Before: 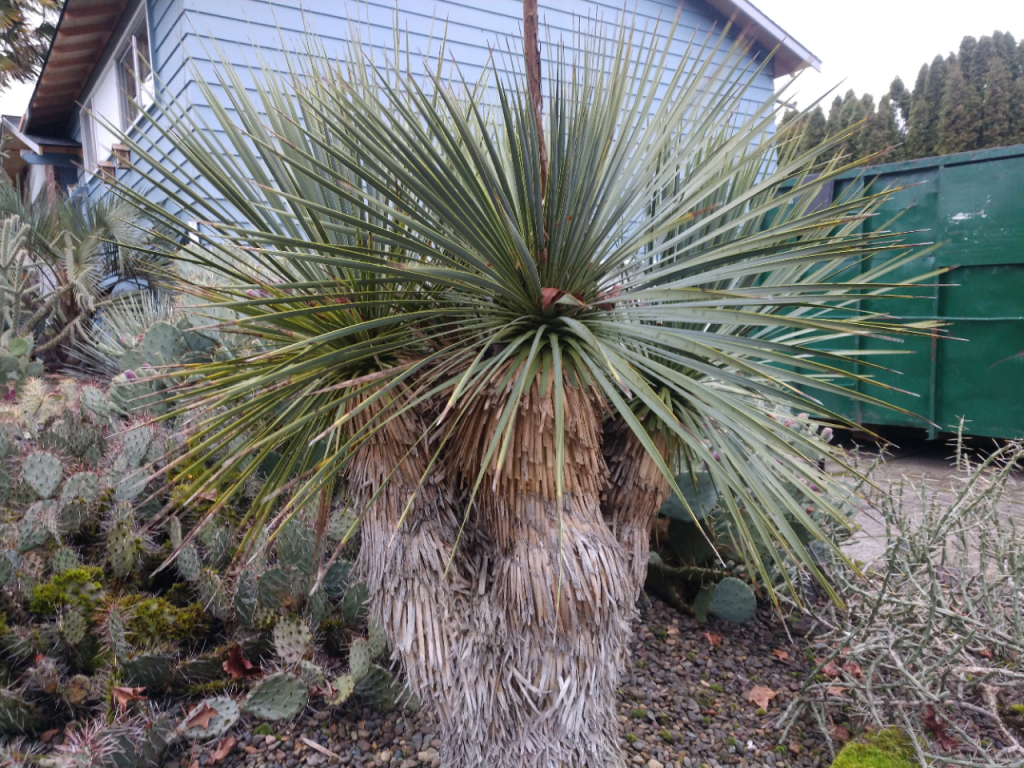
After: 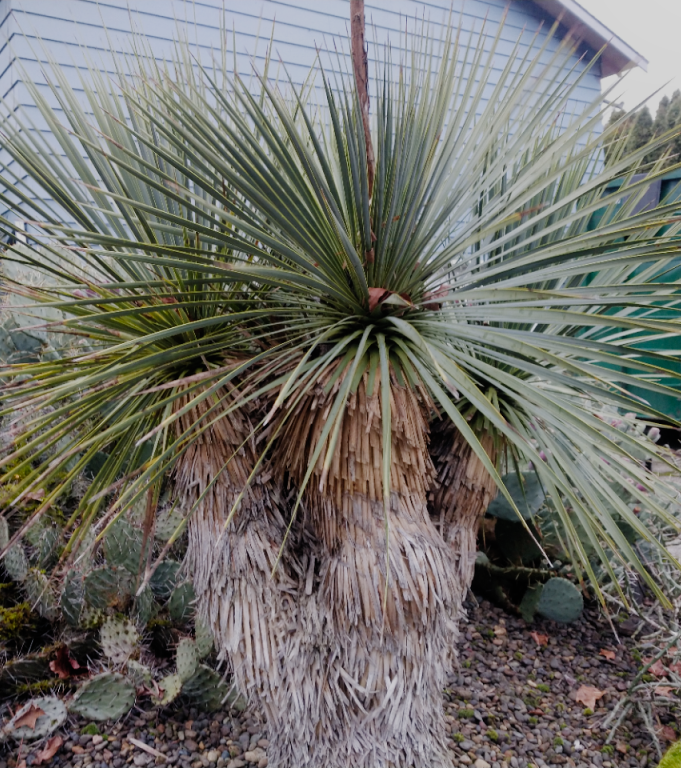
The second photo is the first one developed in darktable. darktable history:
filmic rgb: black relative exposure -7.33 EV, white relative exposure 5.07 EV, threshold 3.01 EV, hardness 3.21, add noise in highlights 0, preserve chrominance no, color science v3 (2019), use custom middle-gray values true, iterations of high-quality reconstruction 0, contrast in highlights soft, enable highlight reconstruction true
crop: left 16.931%, right 16.478%
shadows and highlights: radius 95.91, shadows -13.58, white point adjustment 0.236, highlights 31.24, compress 48.61%, soften with gaussian
